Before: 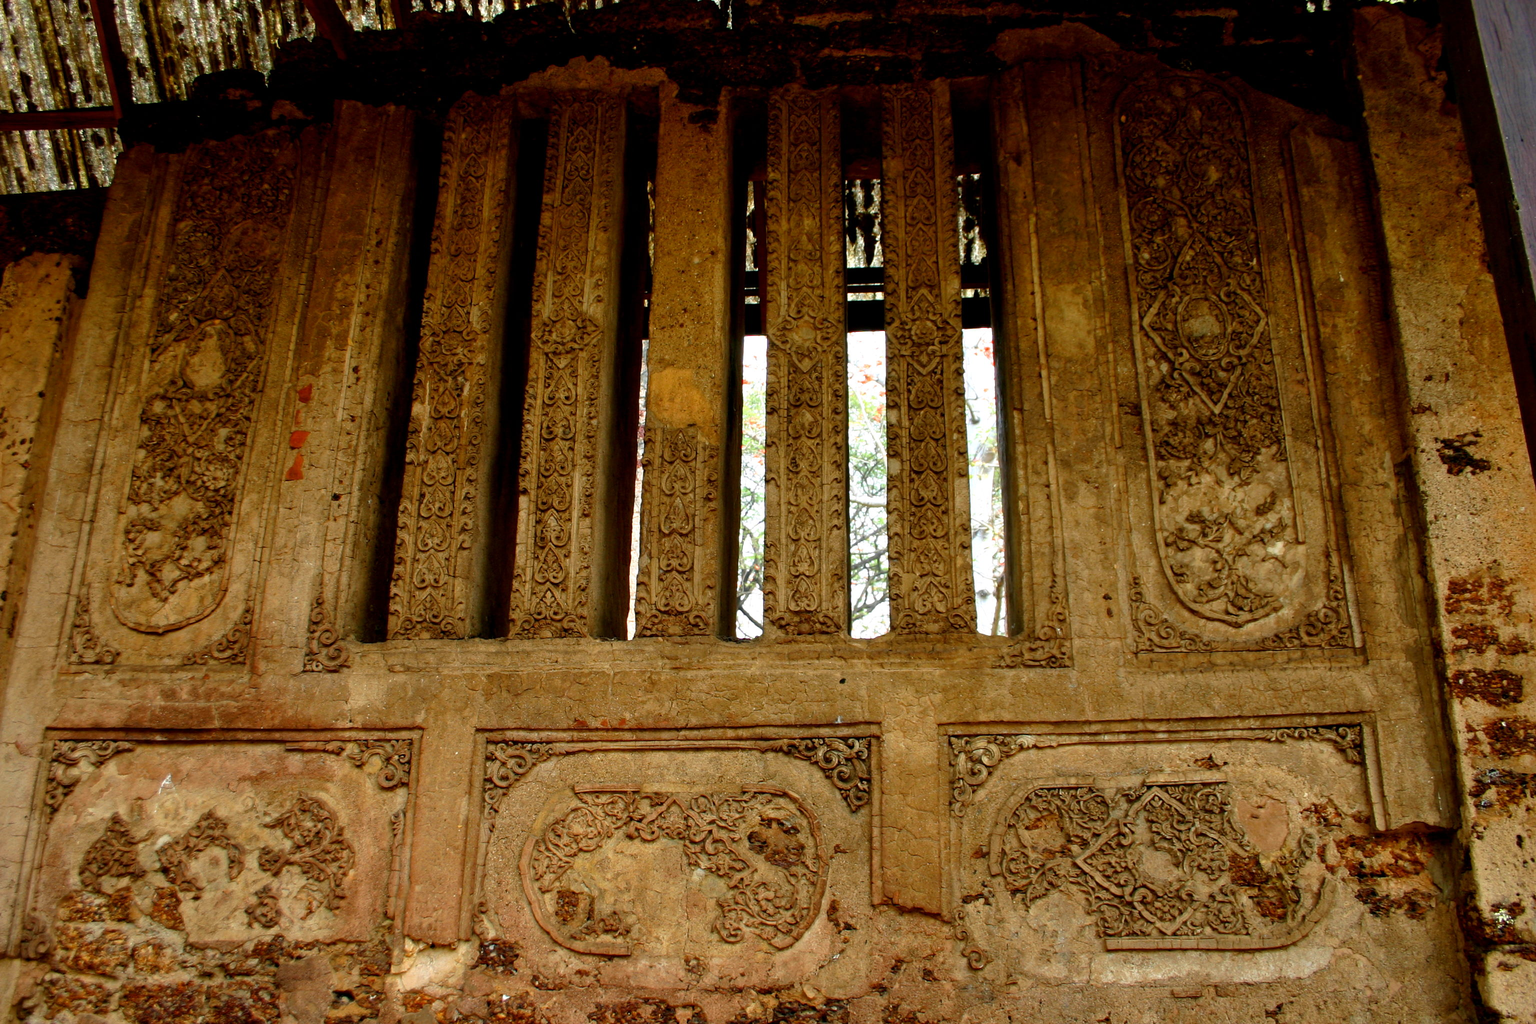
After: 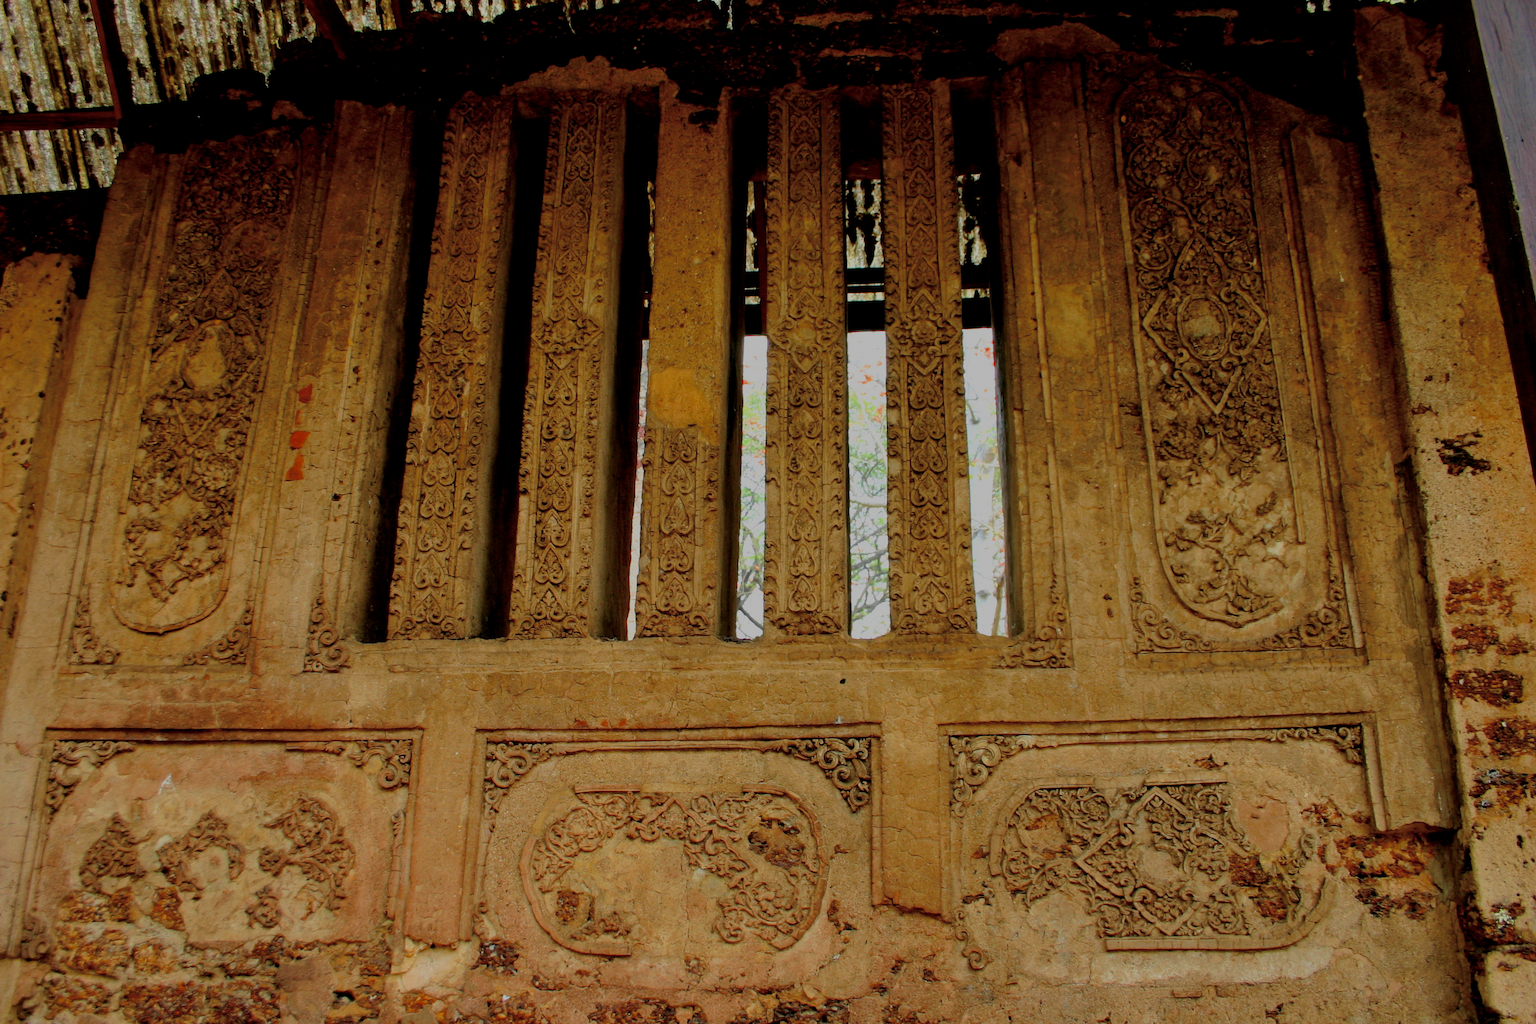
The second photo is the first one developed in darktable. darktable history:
filmic rgb: middle gray luminance 2.61%, black relative exposure -9.93 EV, white relative exposure 7 EV, dynamic range scaling 10.6%, target black luminance 0%, hardness 3.17, latitude 43.98%, contrast 0.666, highlights saturation mix 6.18%, shadows ↔ highlights balance 13.5%, color science v6 (2022)
